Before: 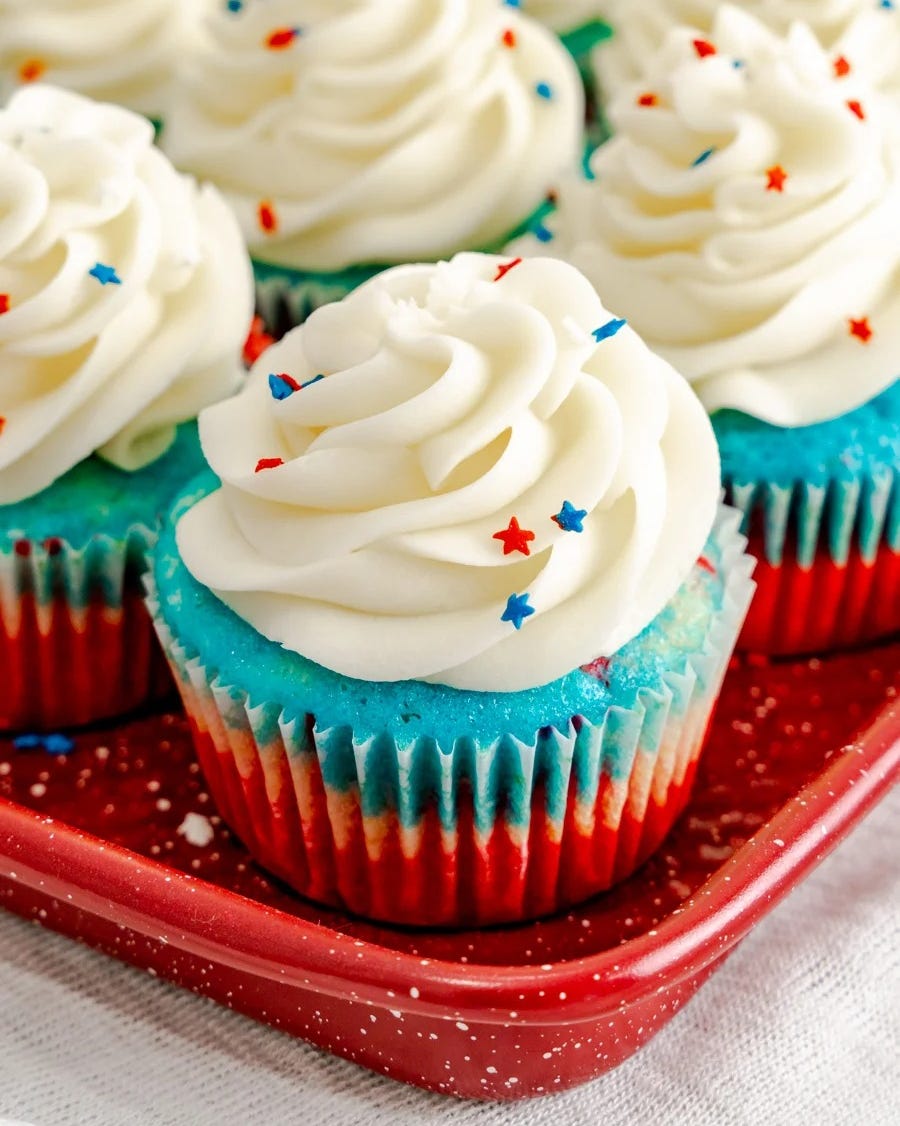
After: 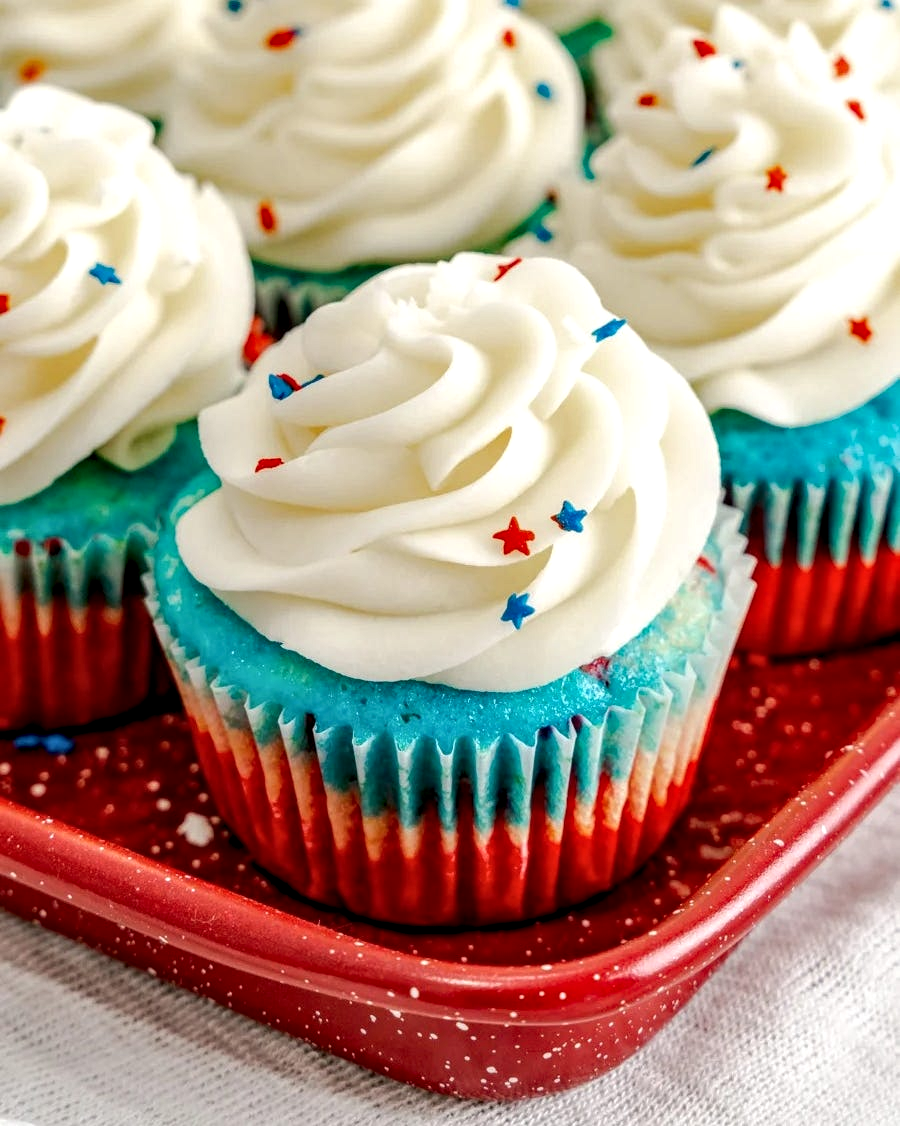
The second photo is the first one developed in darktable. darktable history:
local contrast: detail 139%
